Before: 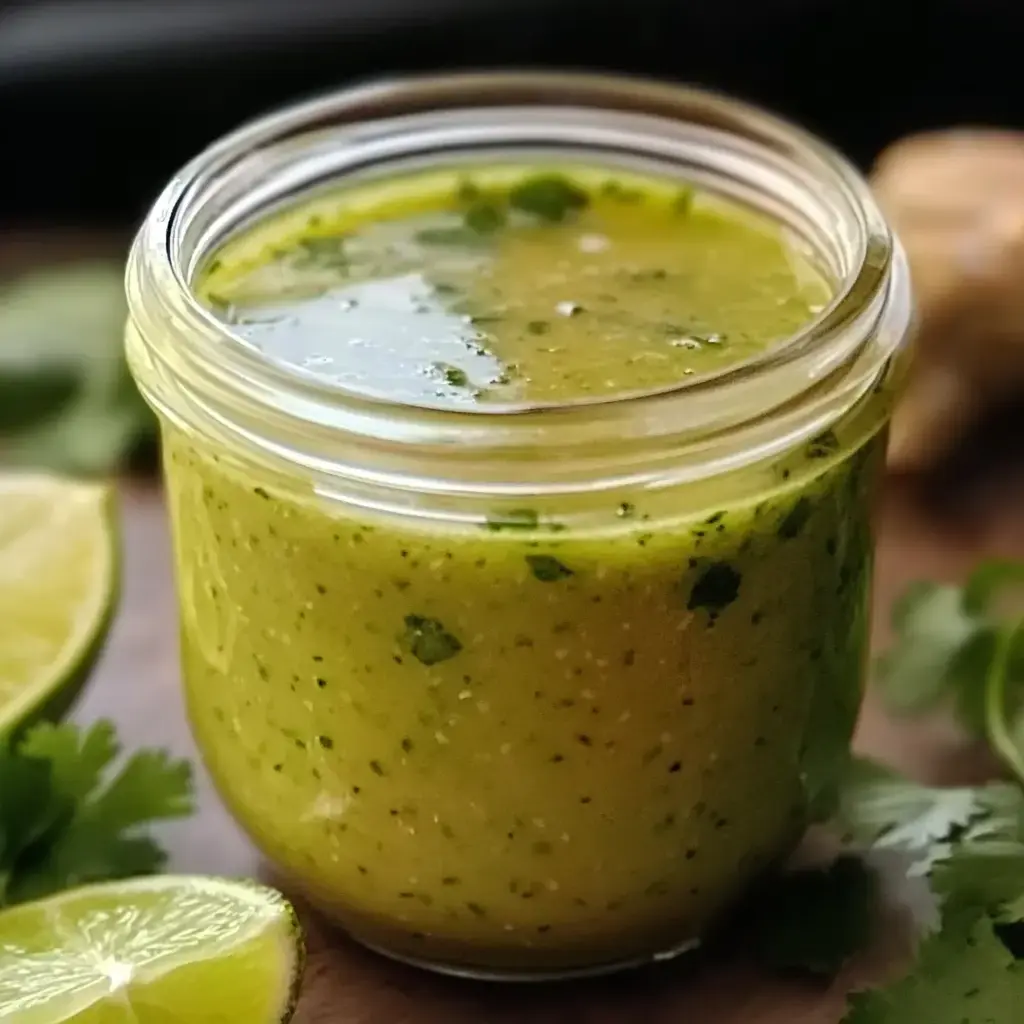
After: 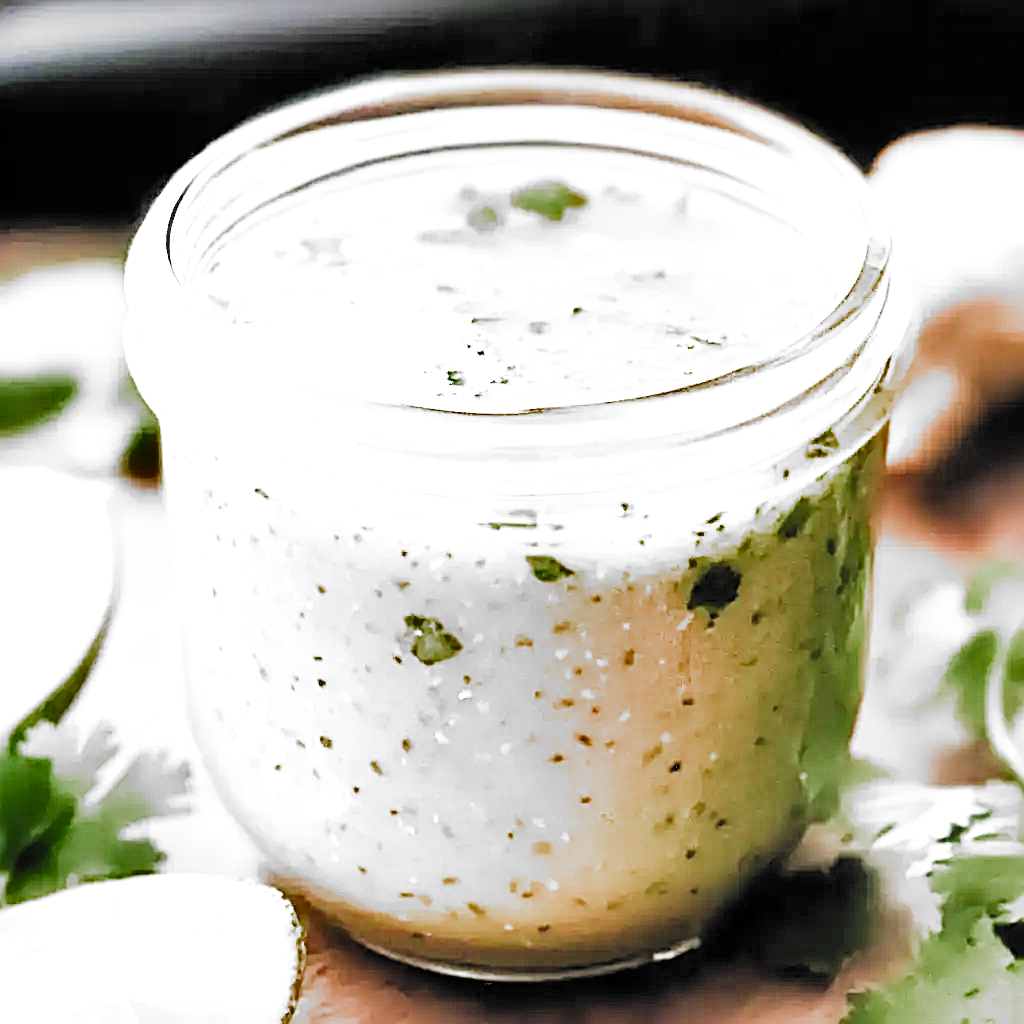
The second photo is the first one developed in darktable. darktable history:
sharpen: radius 2.6, amount 0.693
shadows and highlights: soften with gaussian
filmic rgb: black relative exposure -5.08 EV, white relative exposure 3.99 EV, hardness 2.88, contrast 1.194, highlights saturation mix -30.29%, add noise in highlights 0.001, preserve chrominance luminance Y, color science v3 (2019), use custom middle-gray values true, contrast in highlights soft
exposure: exposure 3.077 EV, compensate exposure bias true, compensate highlight preservation false
